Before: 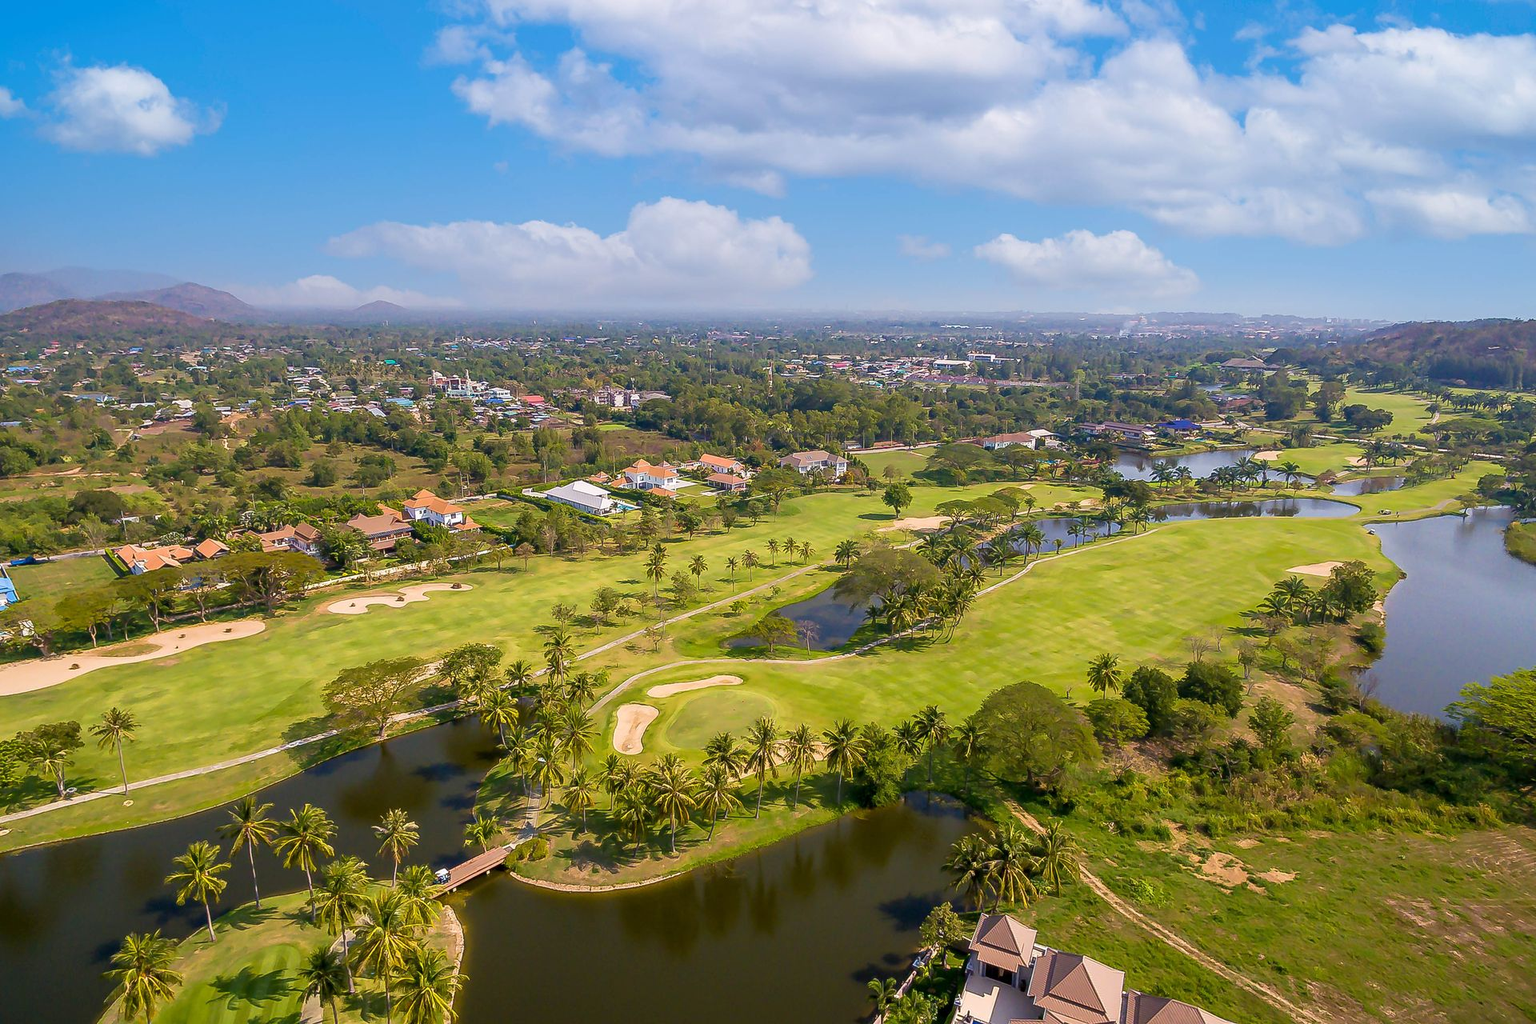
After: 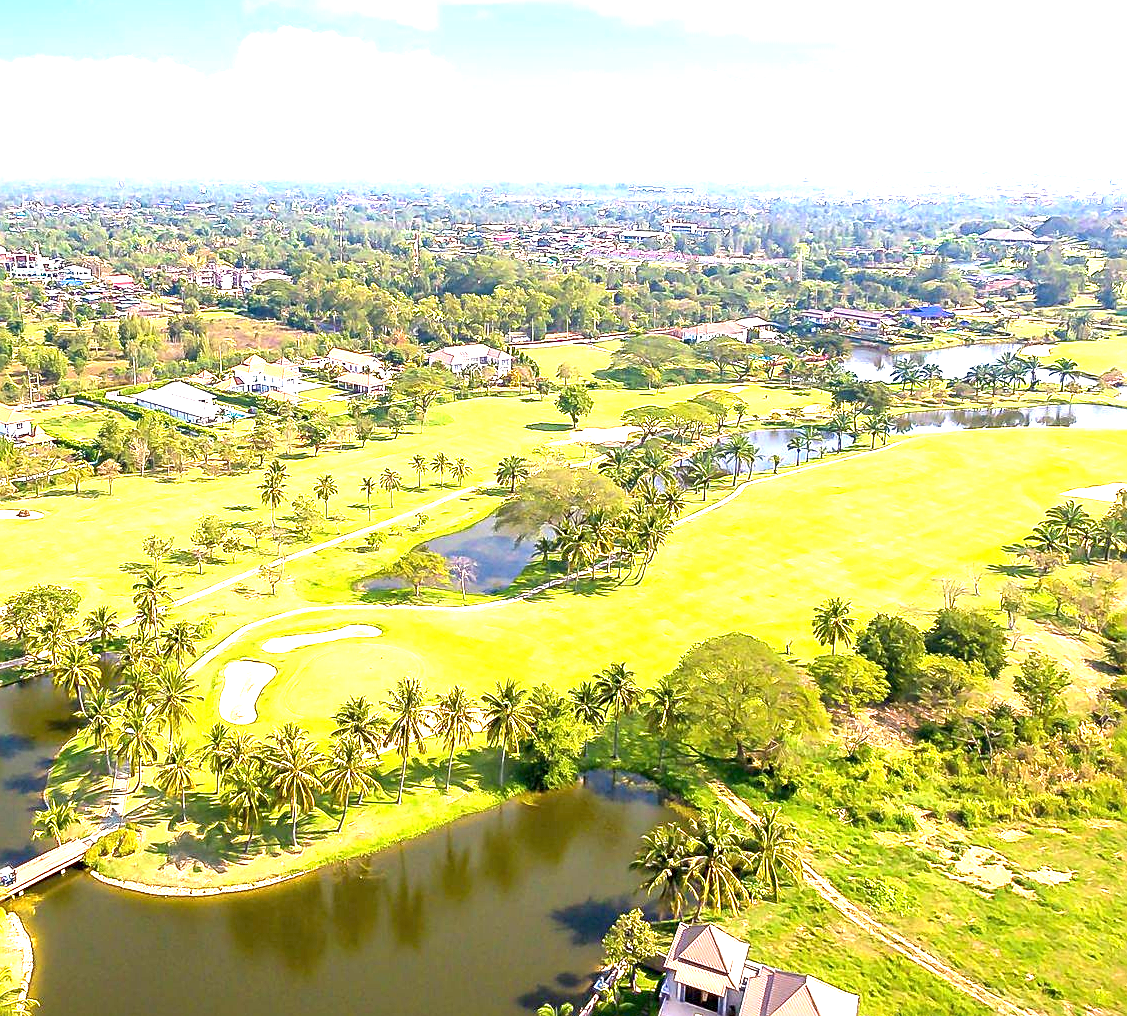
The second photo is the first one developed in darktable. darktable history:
exposure: black level correction 0, exposure 2.109 EV, compensate highlight preservation false
crop and rotate: left 28.517%, top 17.162%, right 12.782%, bottom 3.428%
sharpen: amount 0.494
